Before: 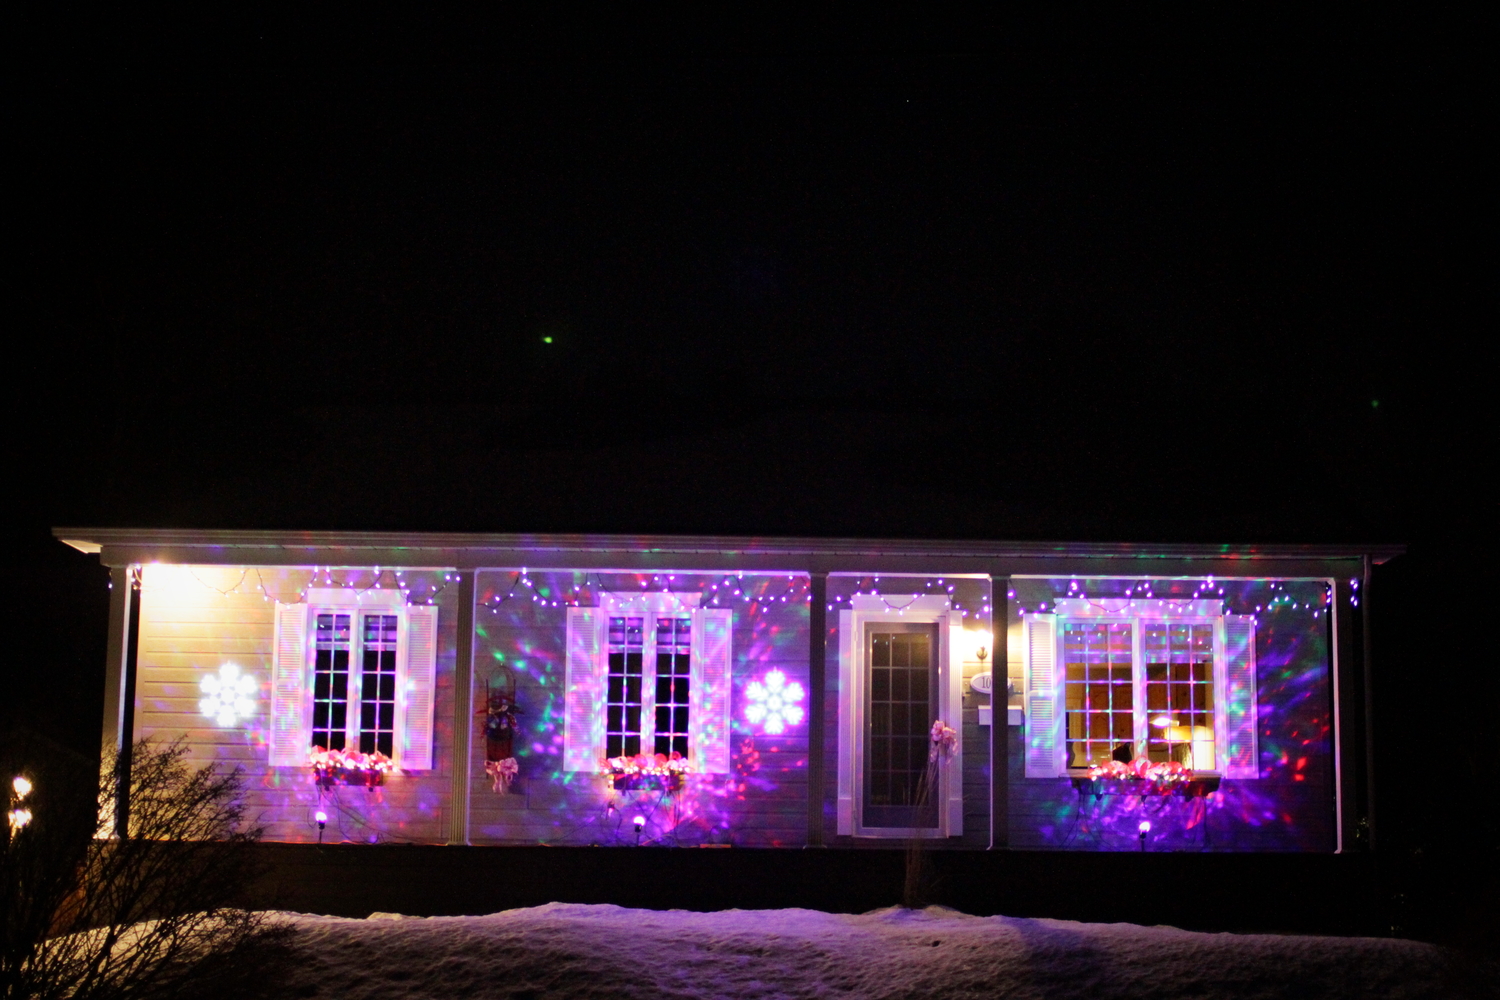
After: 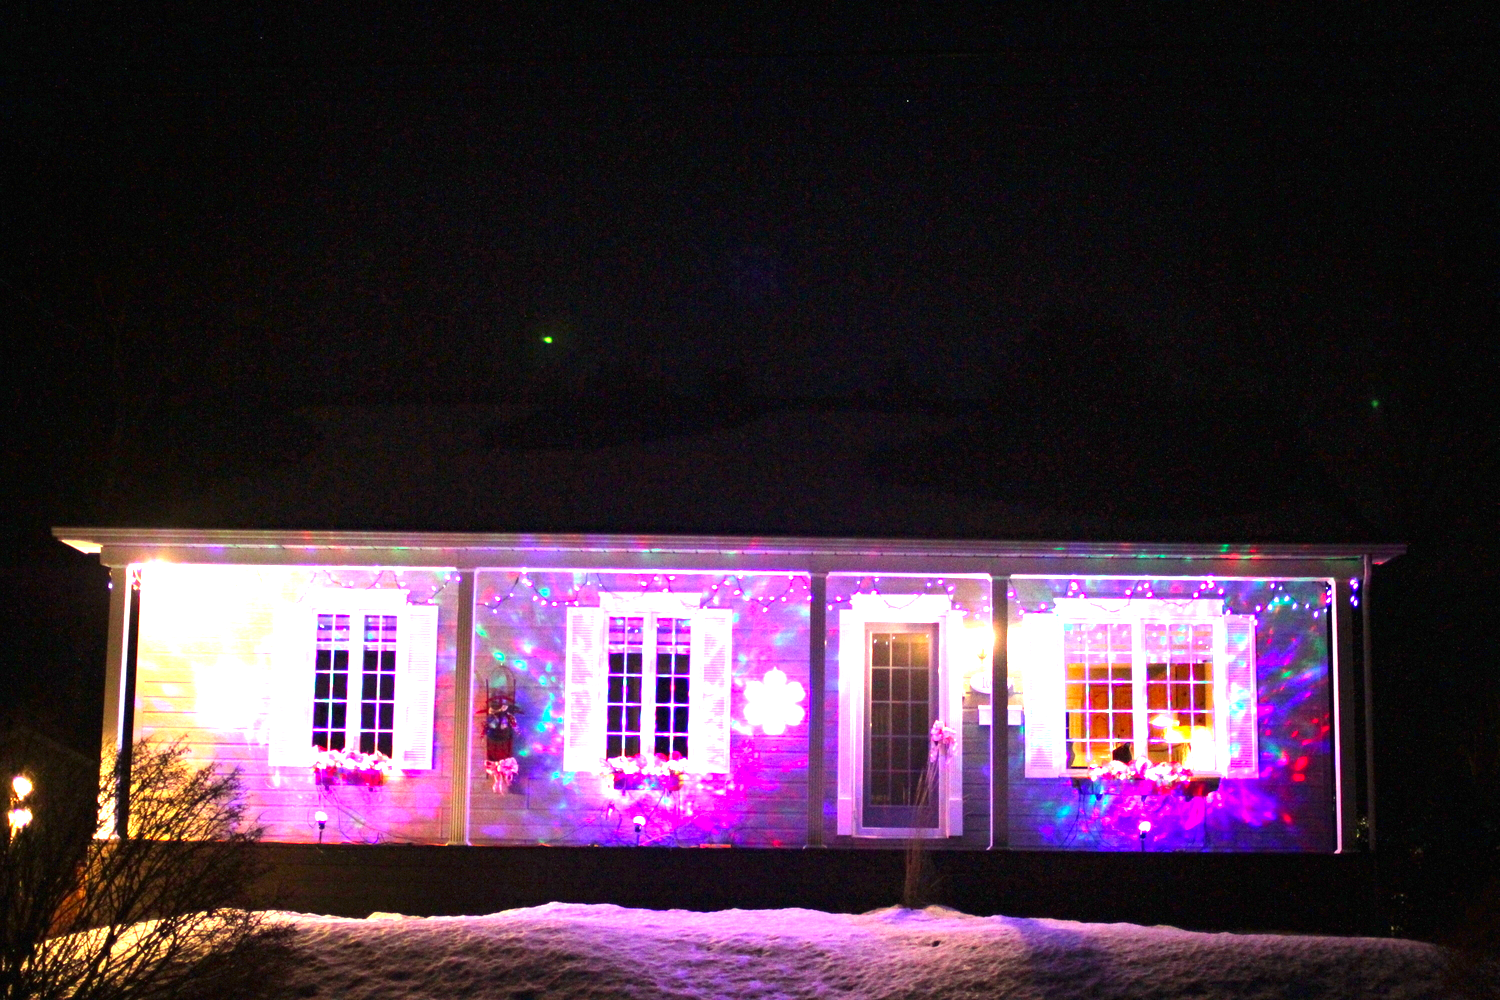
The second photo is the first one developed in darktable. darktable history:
exposure: black level correction 0, exposure 1.887 EV, compensate exposure bias true, compensate highlight preservation false
contrast brightness saturation: saturation 0.182
